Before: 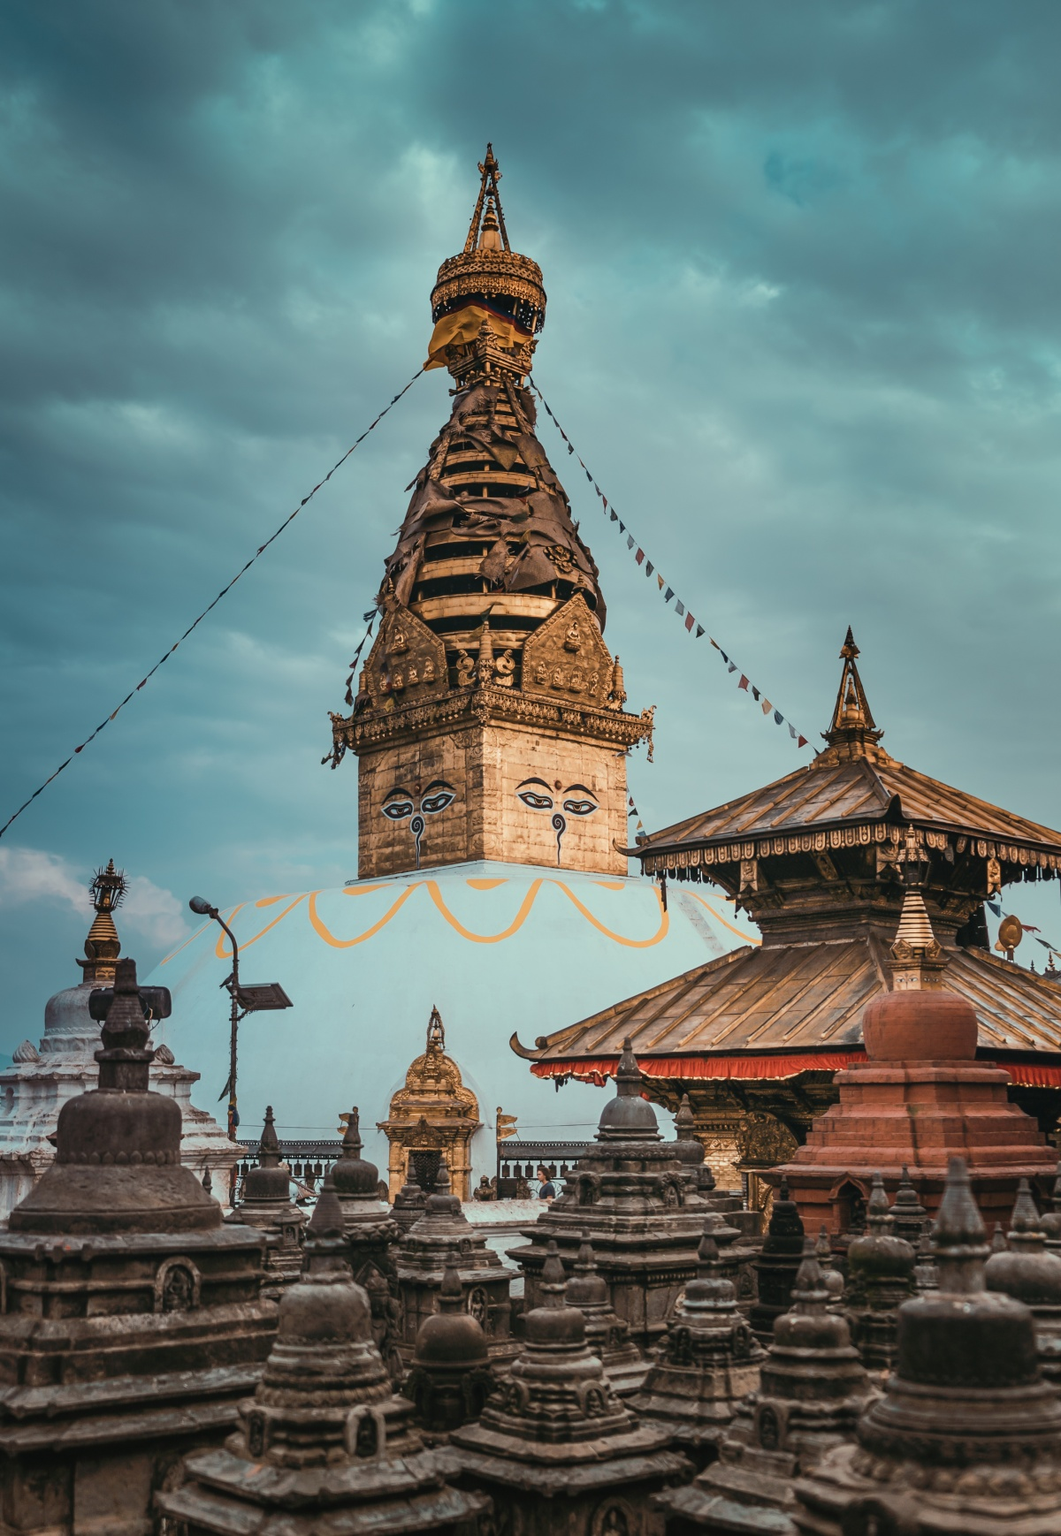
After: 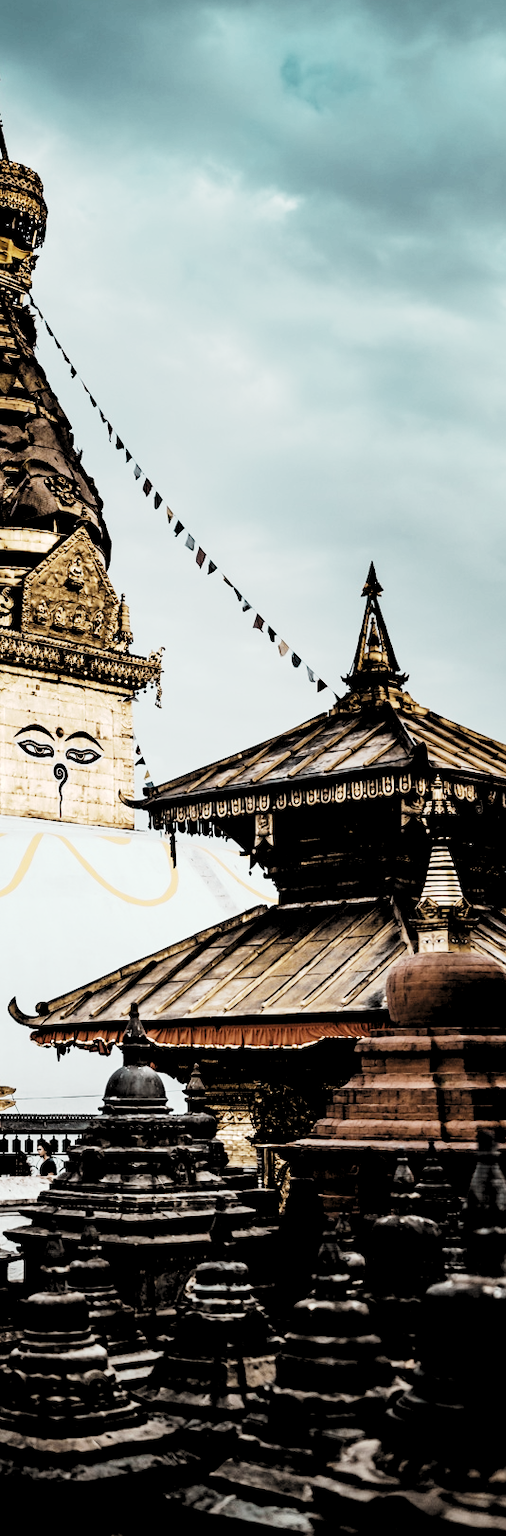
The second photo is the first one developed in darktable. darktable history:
crop: left 47.336%, top 6.662%, right 8.043%
base curve: curves: ch0 [(0, 0) (0, 0.001) (0.001, 0.001) (0.004, 0.002) (0.007, 0.004) (0.015, 0.013) (0.033, 0.045) (0.052, 0.096) (0.075, 0.17) (0.099, 0.241) (0.163, 0.42) (0.219, 0.55) (0.259, 0.616) (0.327, 0.722) (0.365, 0.765) (0.522, 0.873) (0.547, 0.881) (0.689, 0.919) (0.826, 0.952) (1, 1)], preserve colors none
levels: black 0.087%, levels [0.514, 0.759, 1]
tone equalizer: -8 EV -0.418 EV, -7 EV -0.374 EV, -6 EV -0.326 EV, -5 EV -0.208 EV, -3 EV 0.202 EV, -2 EV 0.341 EV, -1 EV 0.369 EV, +0 EV 0.433 EV, smoothing diameter 24.96%, edges refinement/feathering 8.36, preserve details guided filter
